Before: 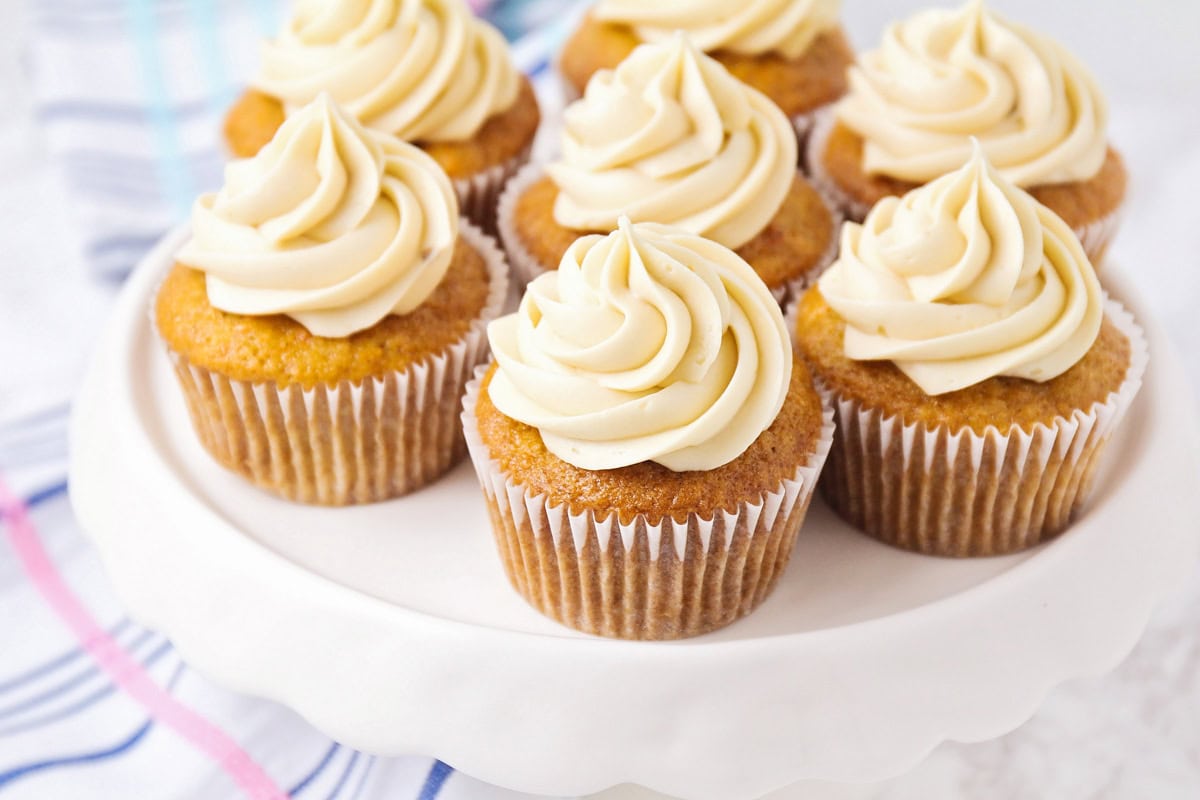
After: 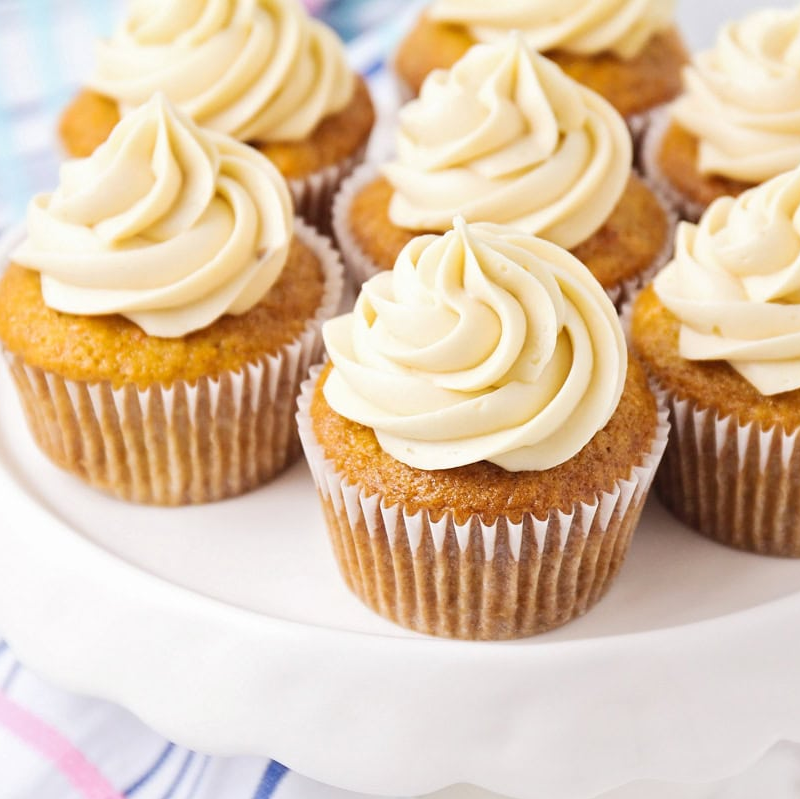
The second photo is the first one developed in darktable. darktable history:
crop and rotate: left 13.819%, right 19.47%
